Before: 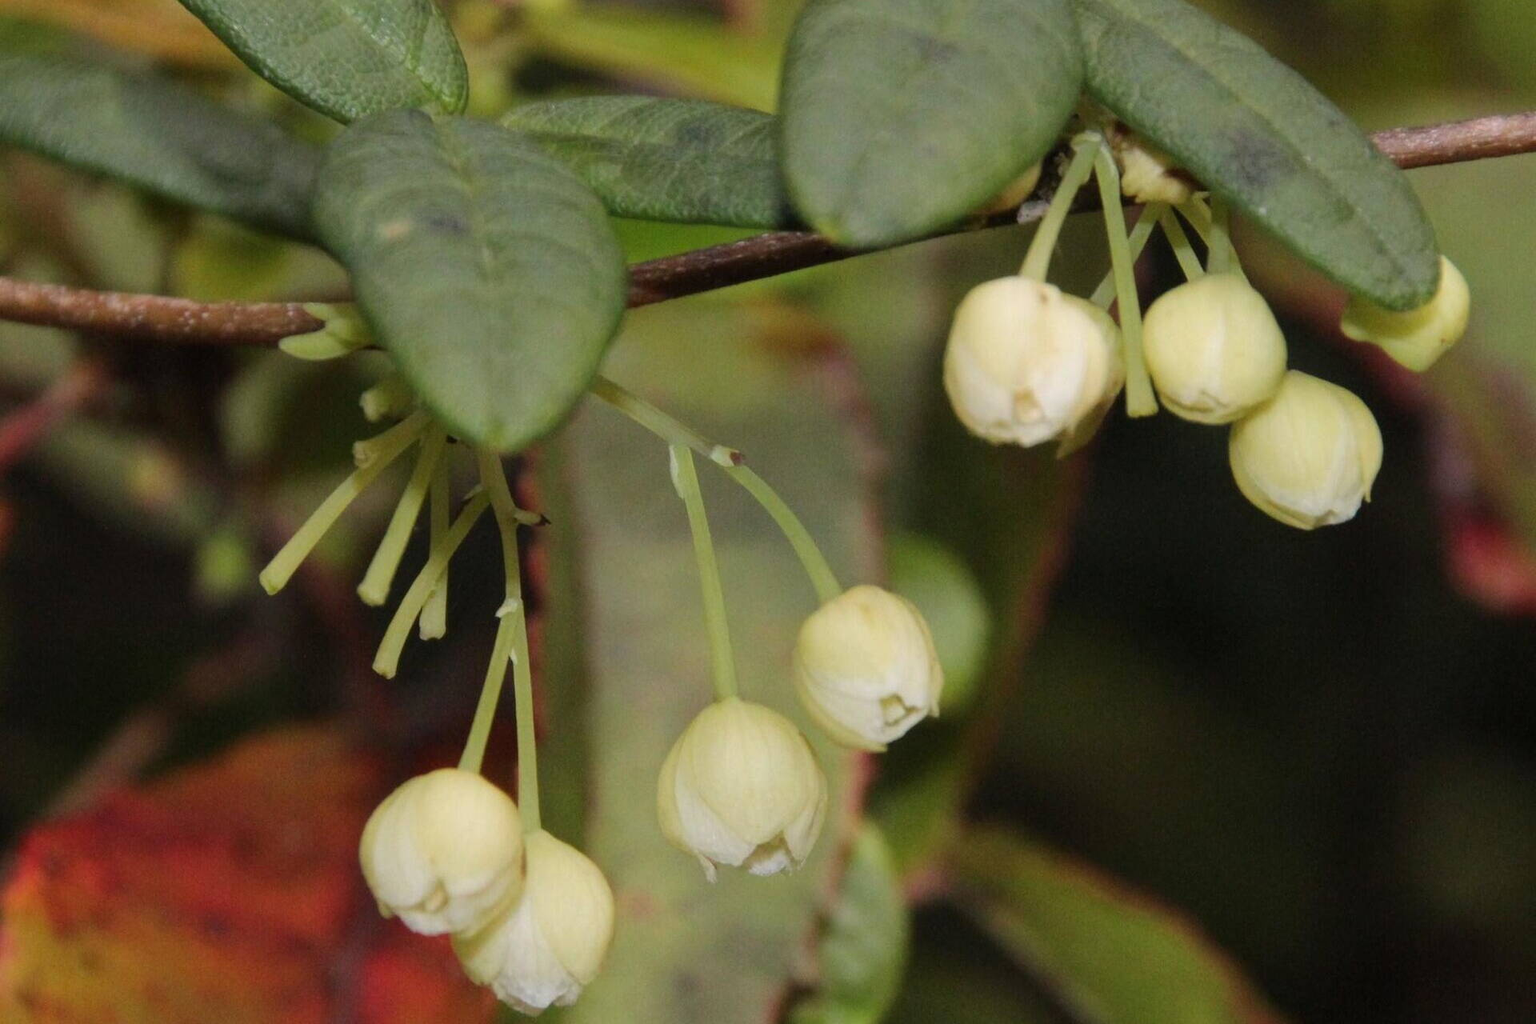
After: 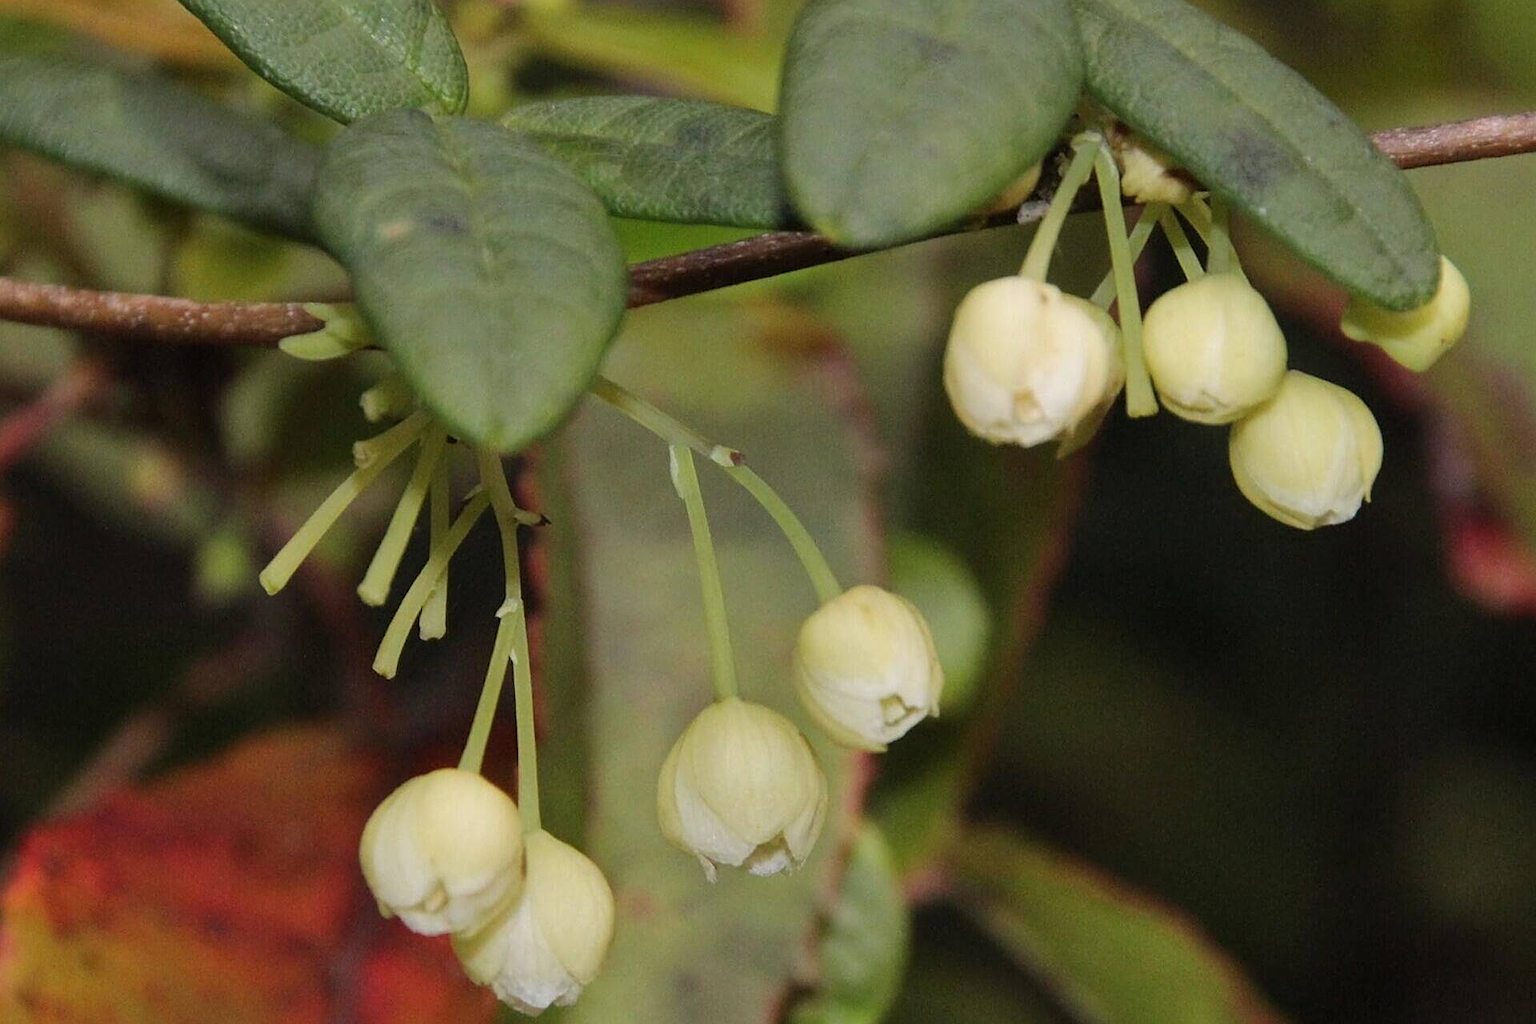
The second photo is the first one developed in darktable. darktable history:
sharpen: on, module defaults
shadows and highlights: shadows 20.91, highlights -82.73, soften with gaussian
